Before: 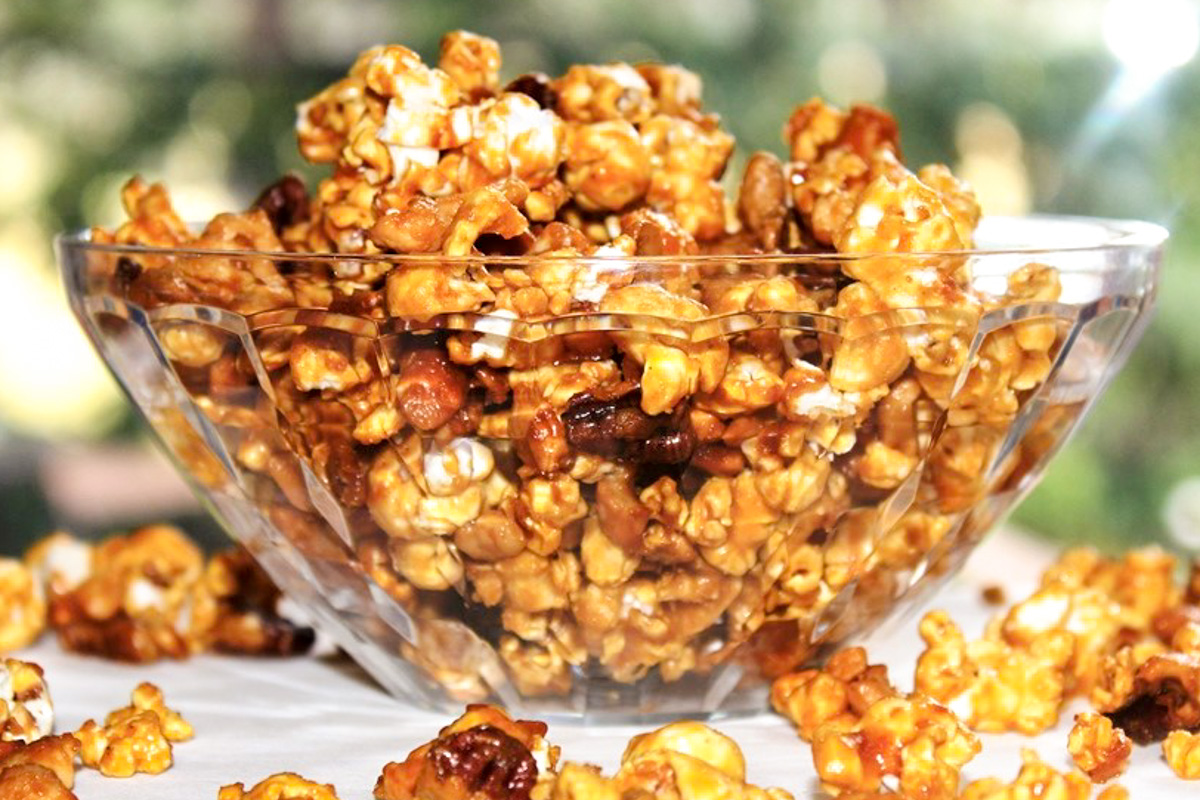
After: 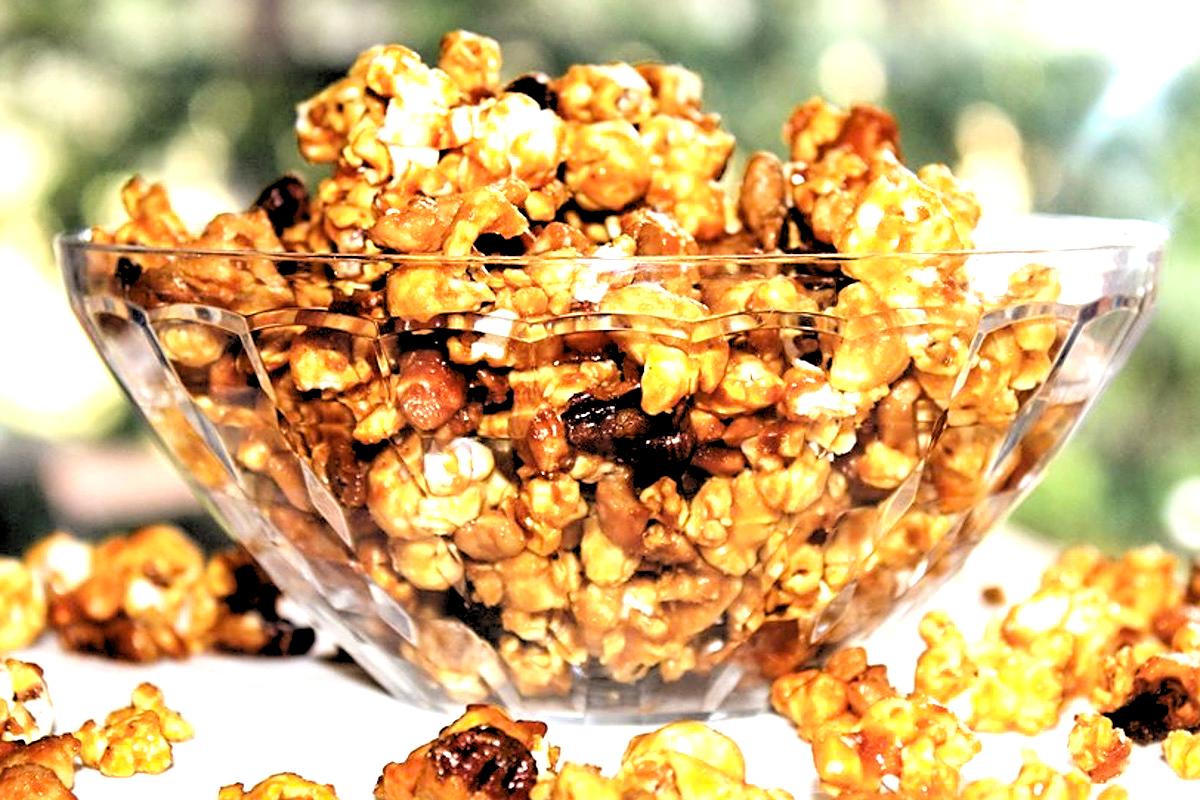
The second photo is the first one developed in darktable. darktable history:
rgb levels: levels [[0.034, 0.472, 0.904], [0, 0.5, 1], [0, 0.5, 1]]
exposure: black level correction 0.001, exposure 0.5 EV, compensate exposure bias true, compensate highlight preservation false
sharpen: on, module defaults
